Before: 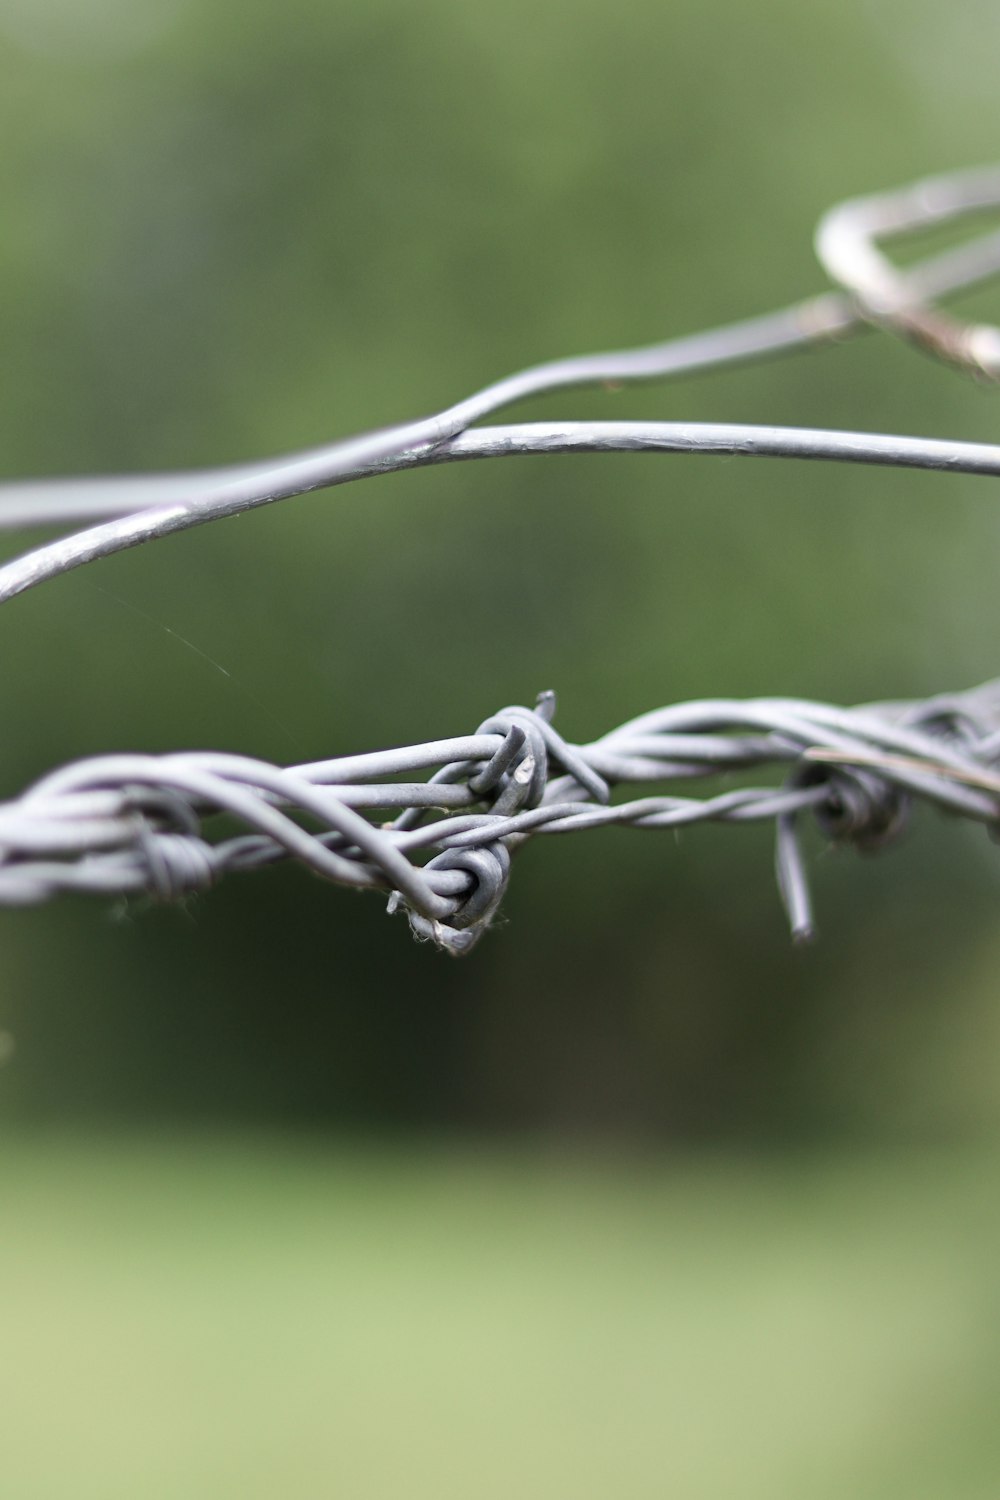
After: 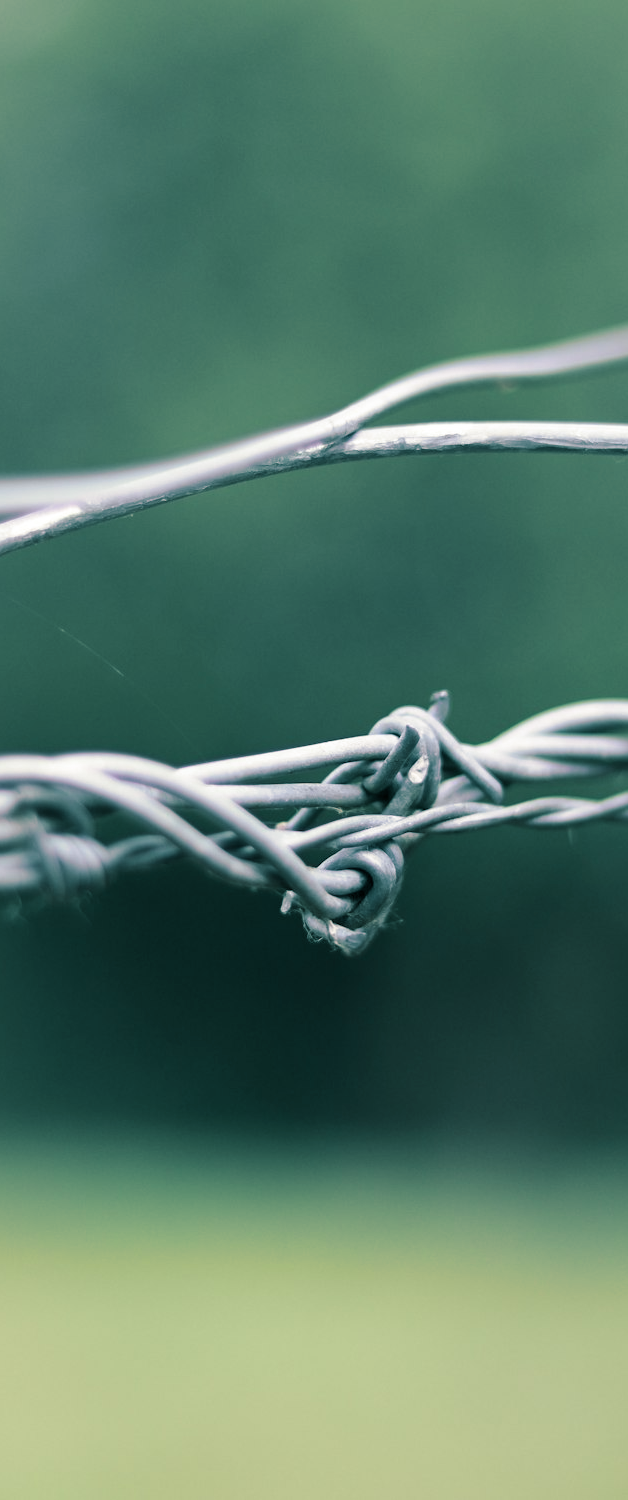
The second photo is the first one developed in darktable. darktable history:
crop: left 10.644%, right 26.528%
split-toning: shadows › hue 186.43°, highlights › hue 49.29°, compress 30.29%
